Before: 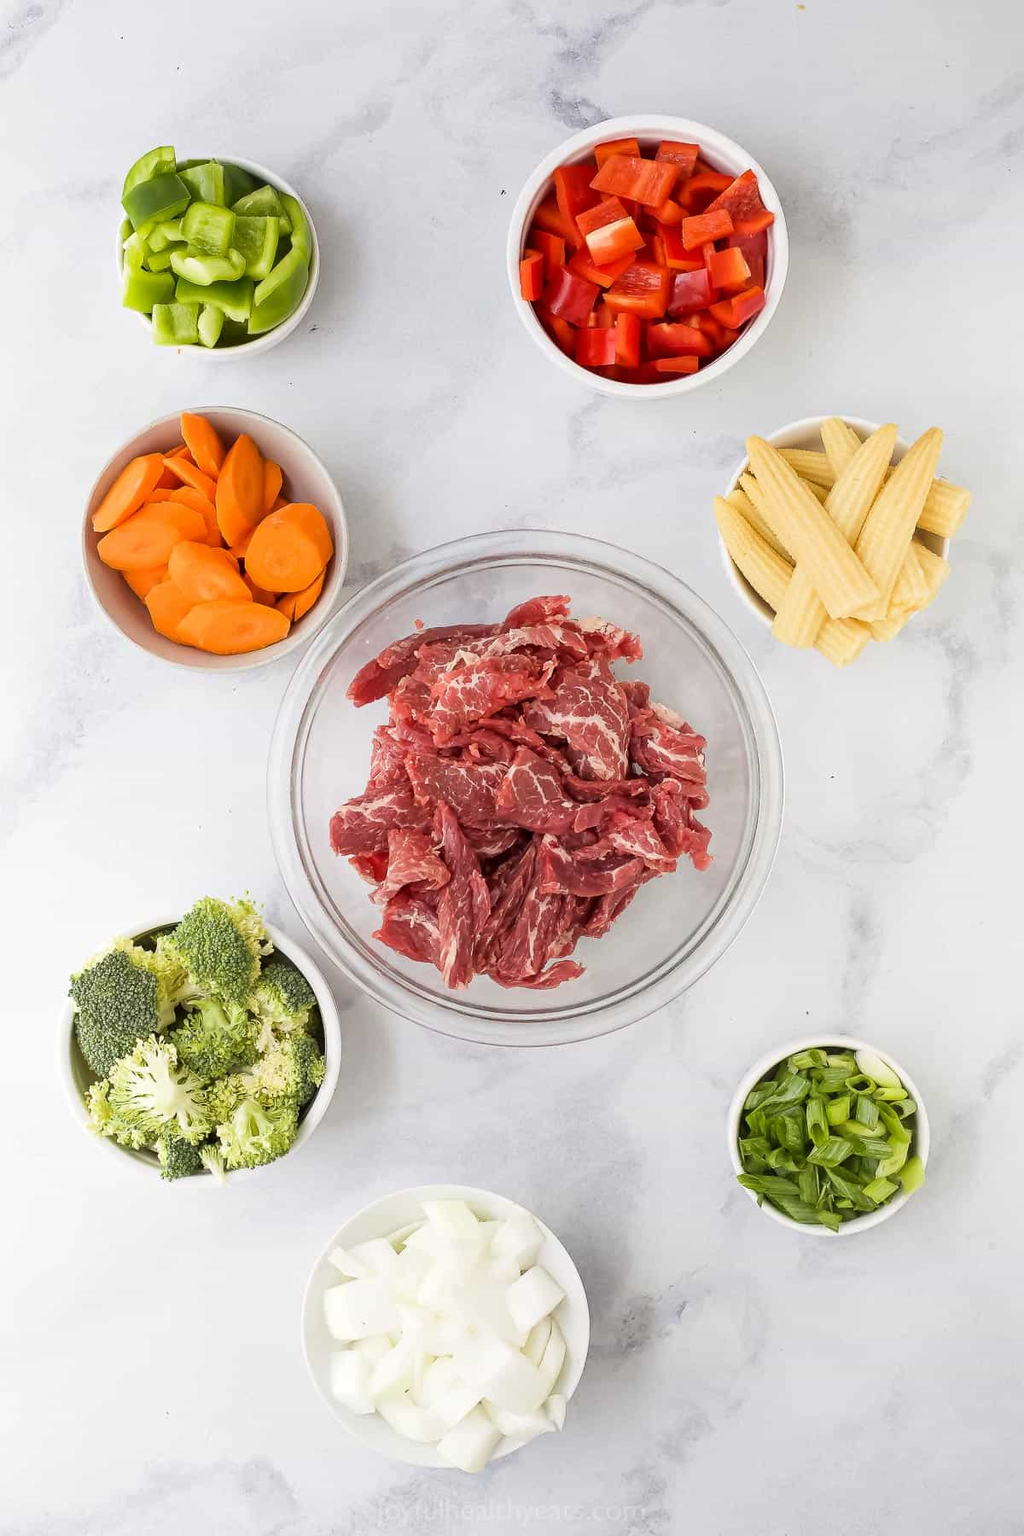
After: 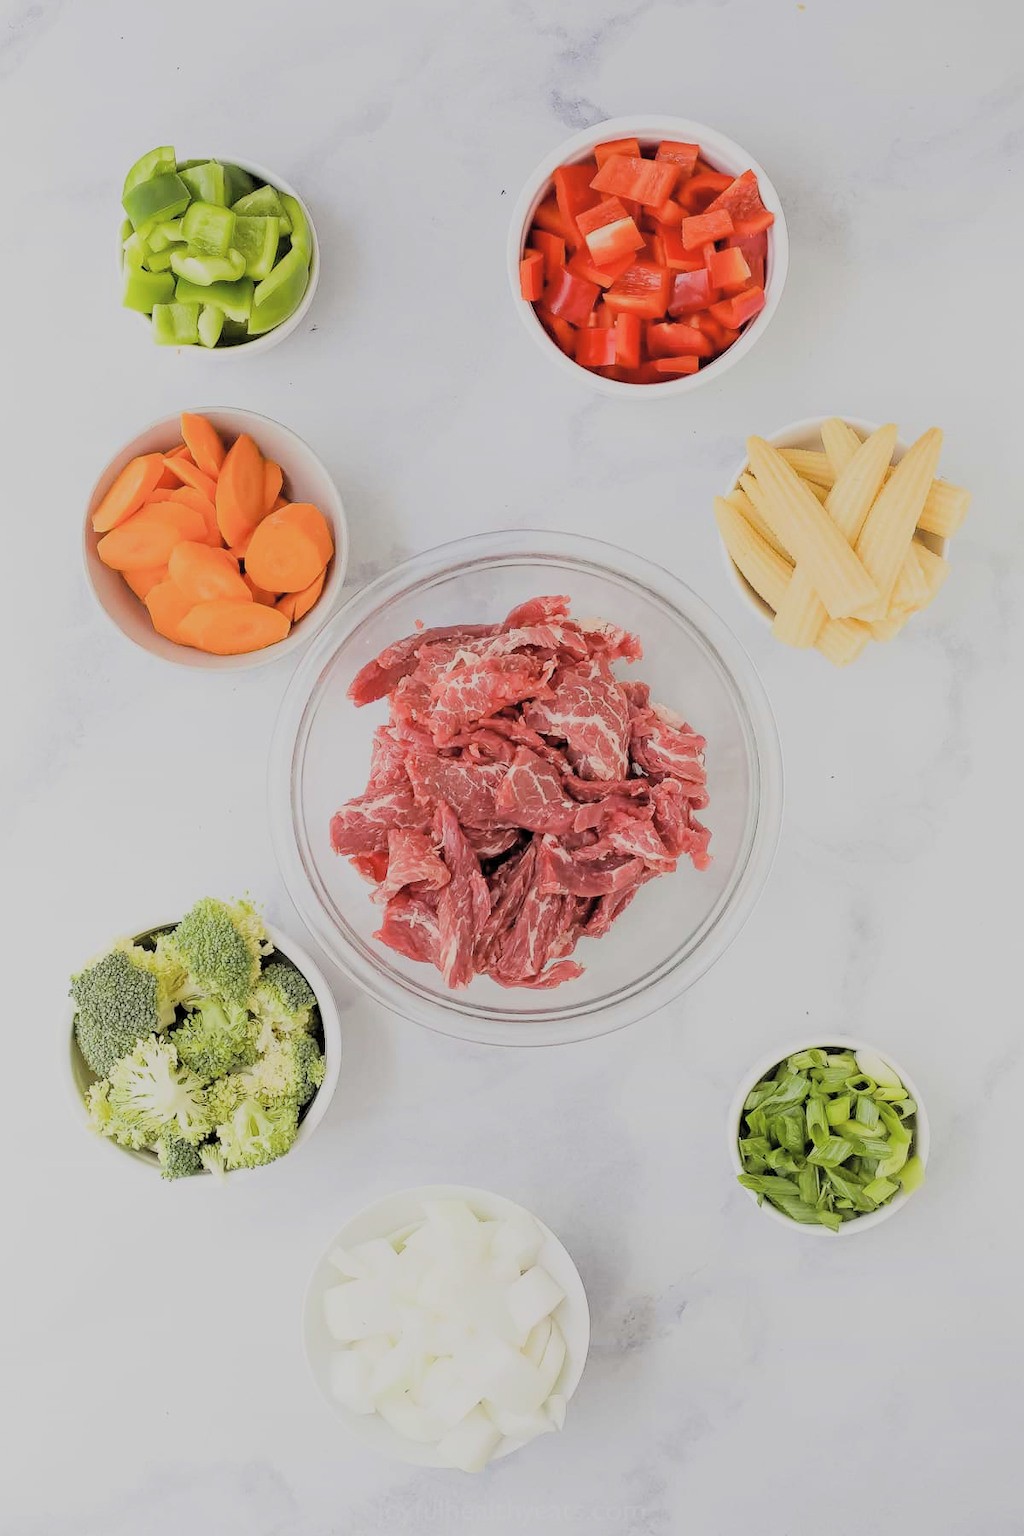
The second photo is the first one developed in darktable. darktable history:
filmic rgb: middle gray luminance 17.8%, black relative exposure -7.55 EV, white relative exposure 8.49 EV, target black luminance 0%, hardness 2.23, latitude 17.76%, contrast 0.881, highlights saturation mix 5.82%, shadows ↔ highlights balance 10.79%
contrast brightness saturation: brightness 0.144
